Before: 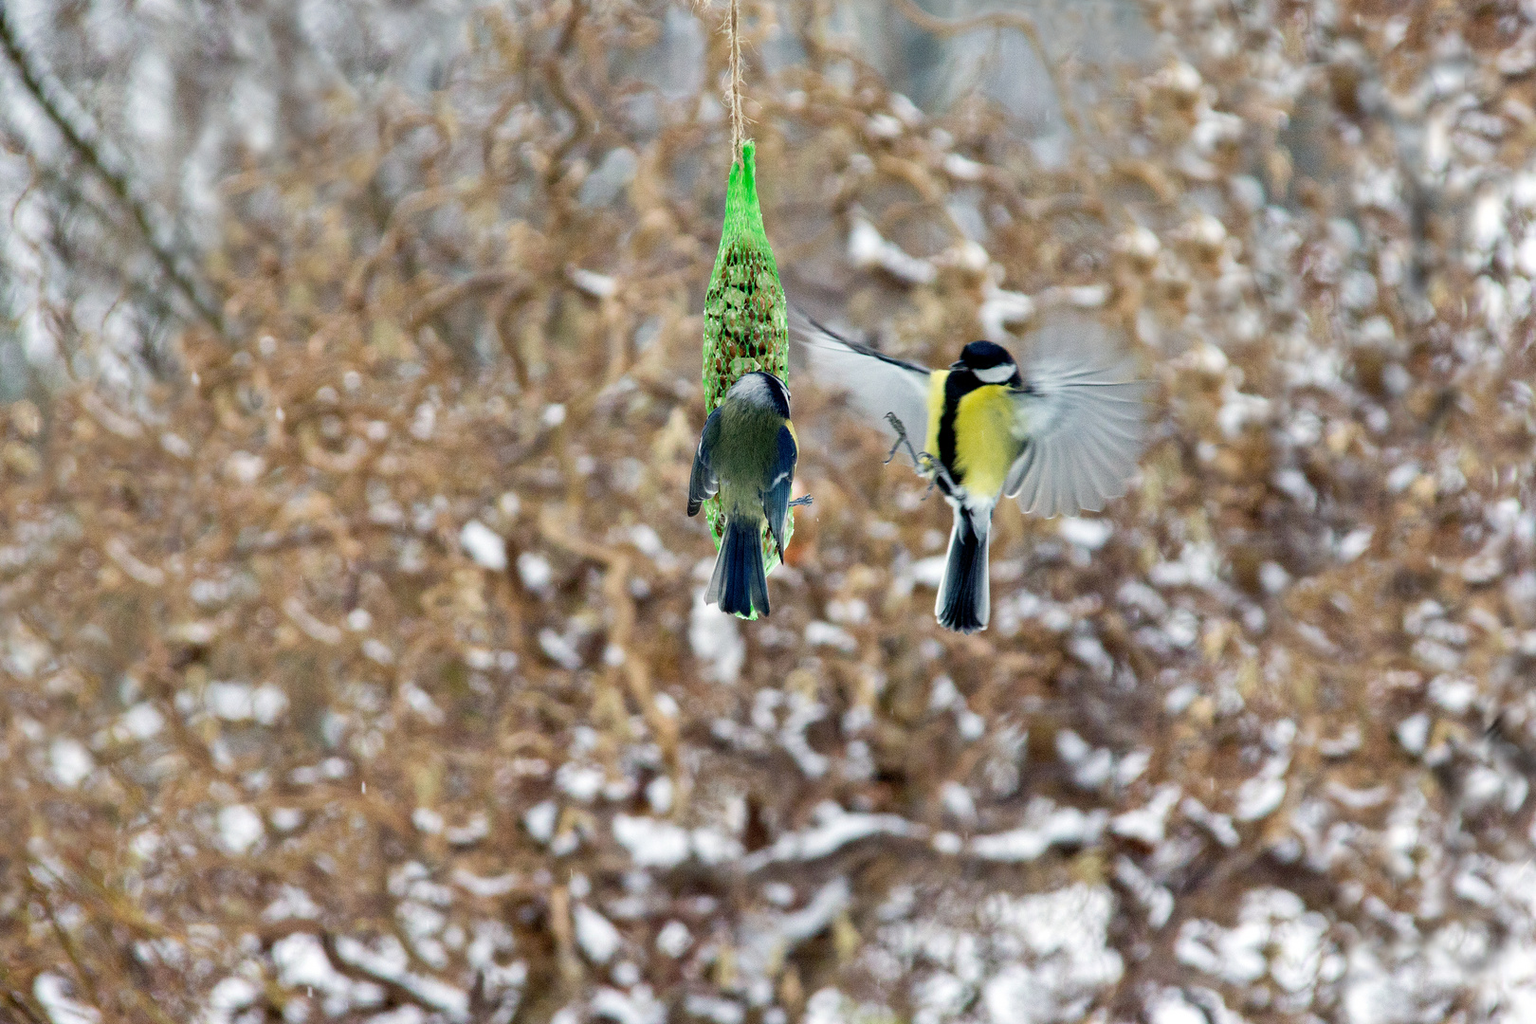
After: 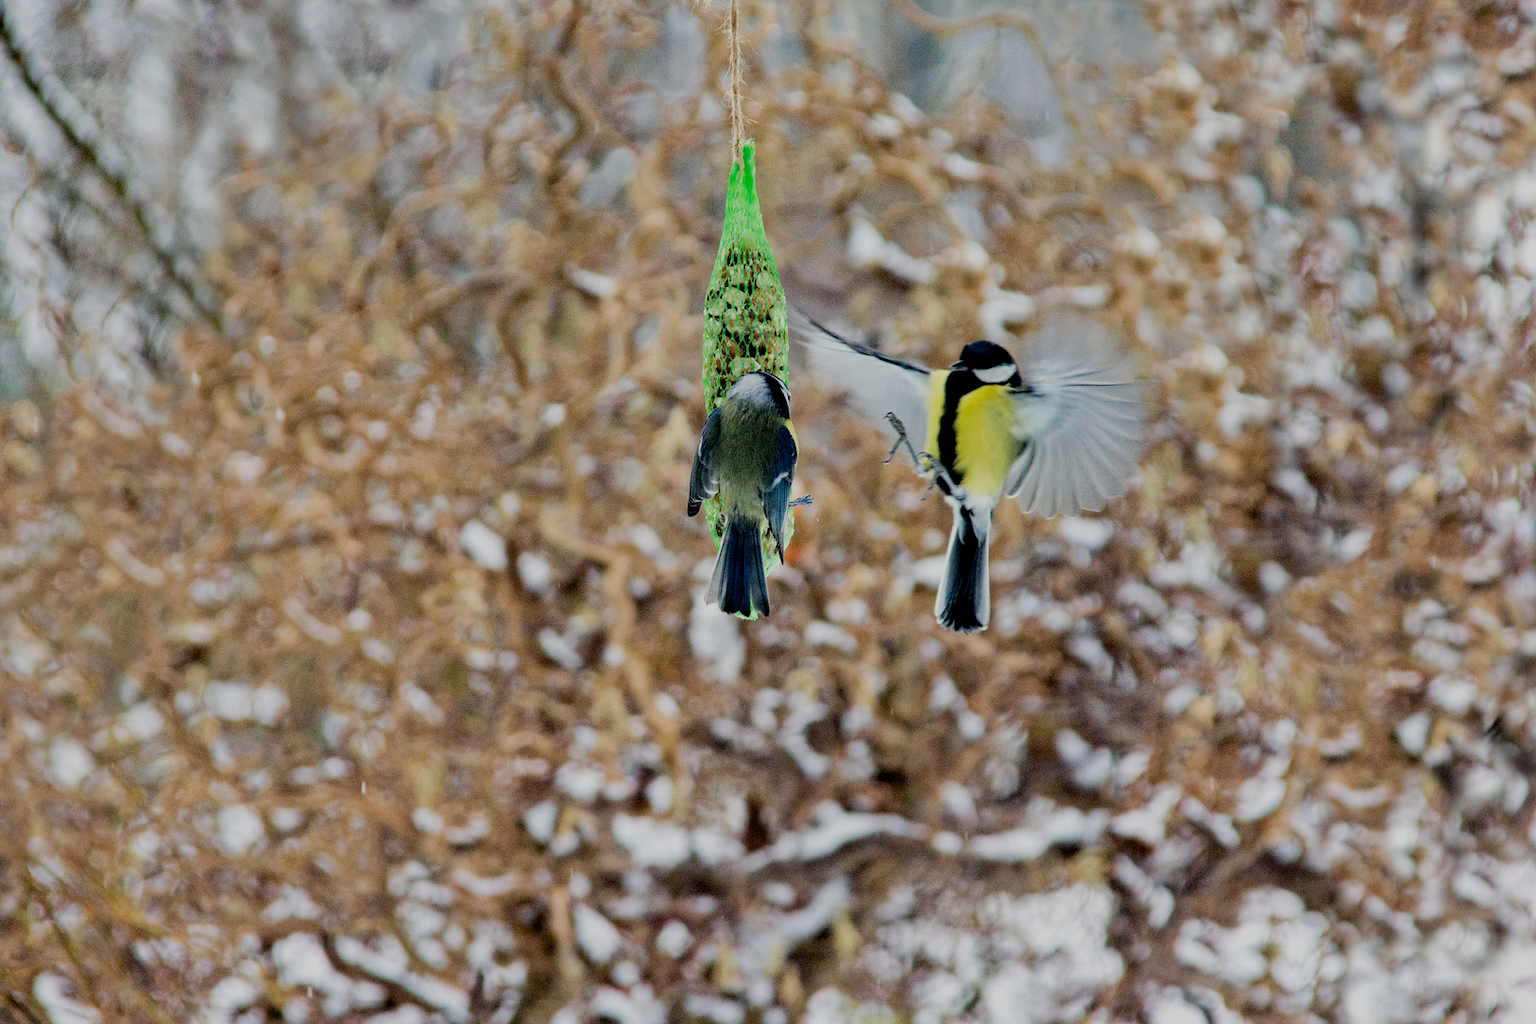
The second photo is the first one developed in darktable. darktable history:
haze removal: compatibility mode true, adaptive false
filmic rgb: black relative exposure -6.98 EV, white relative exposure 5.63 EV, hardness 2.86
